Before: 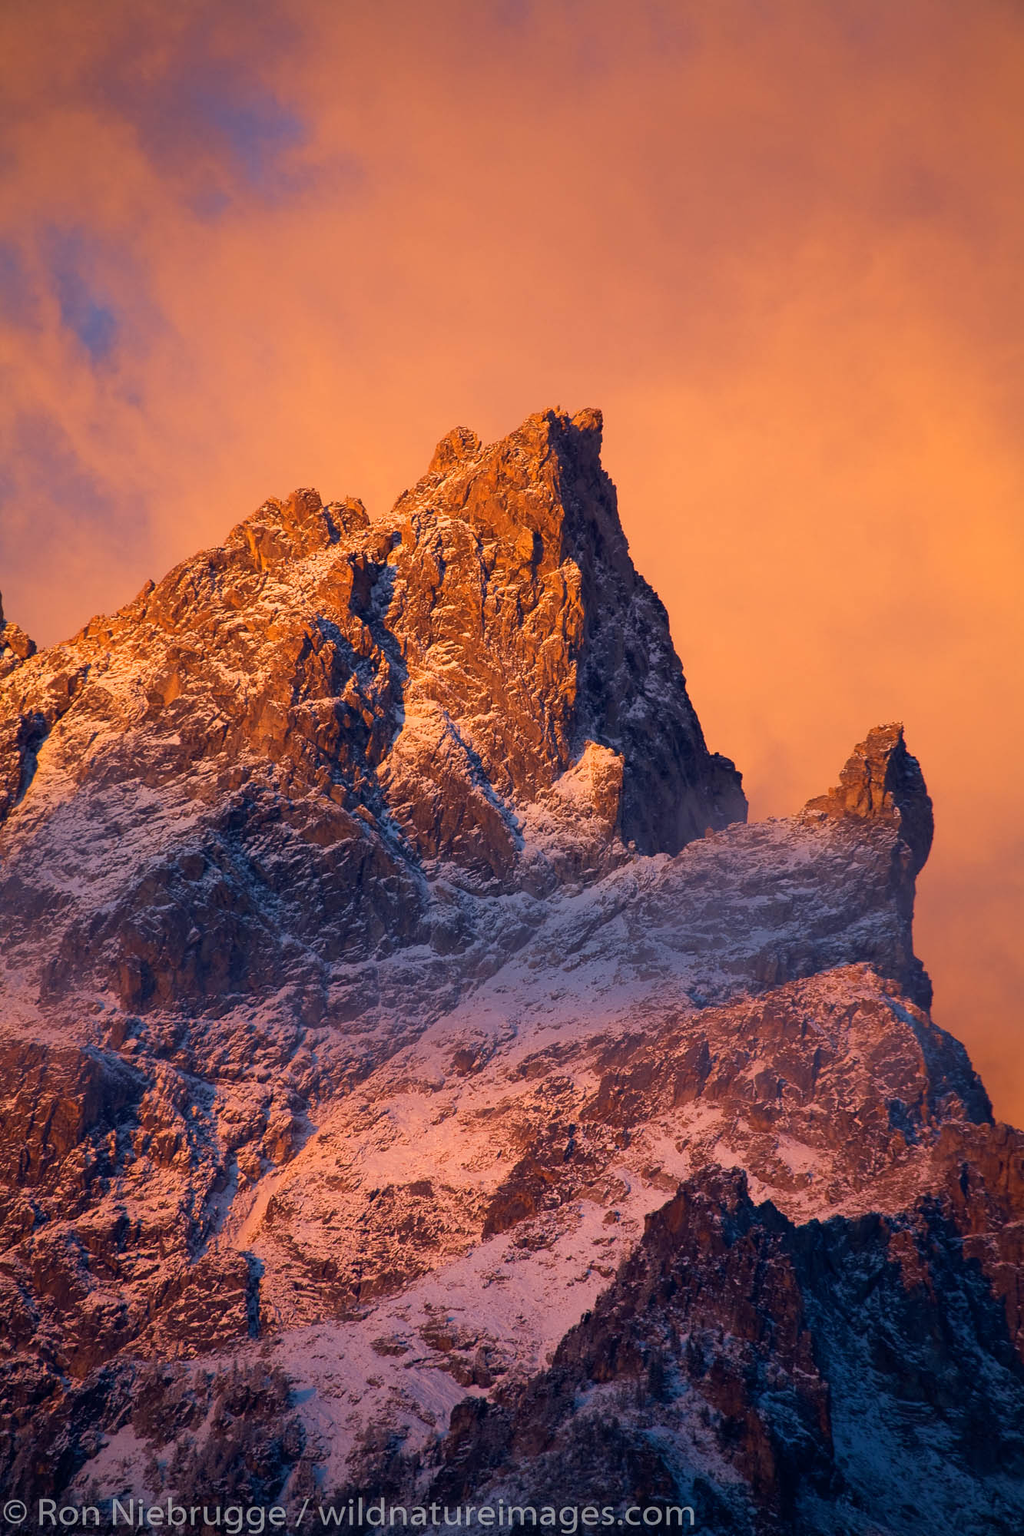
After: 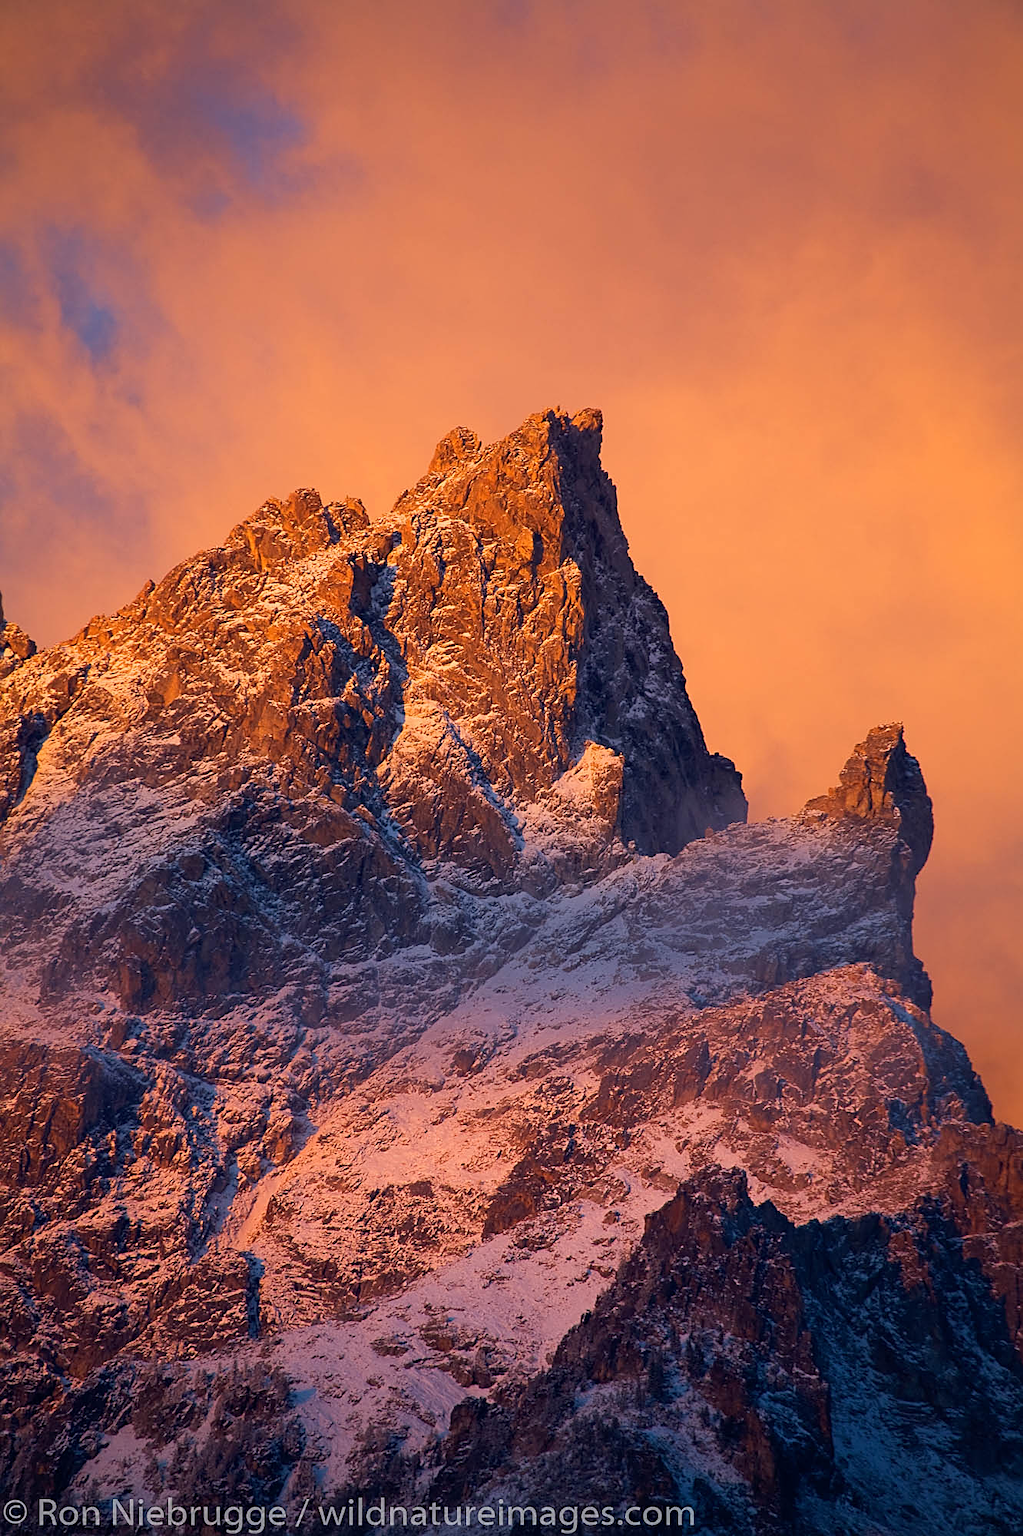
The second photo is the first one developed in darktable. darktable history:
sharpen: amount 0.484
